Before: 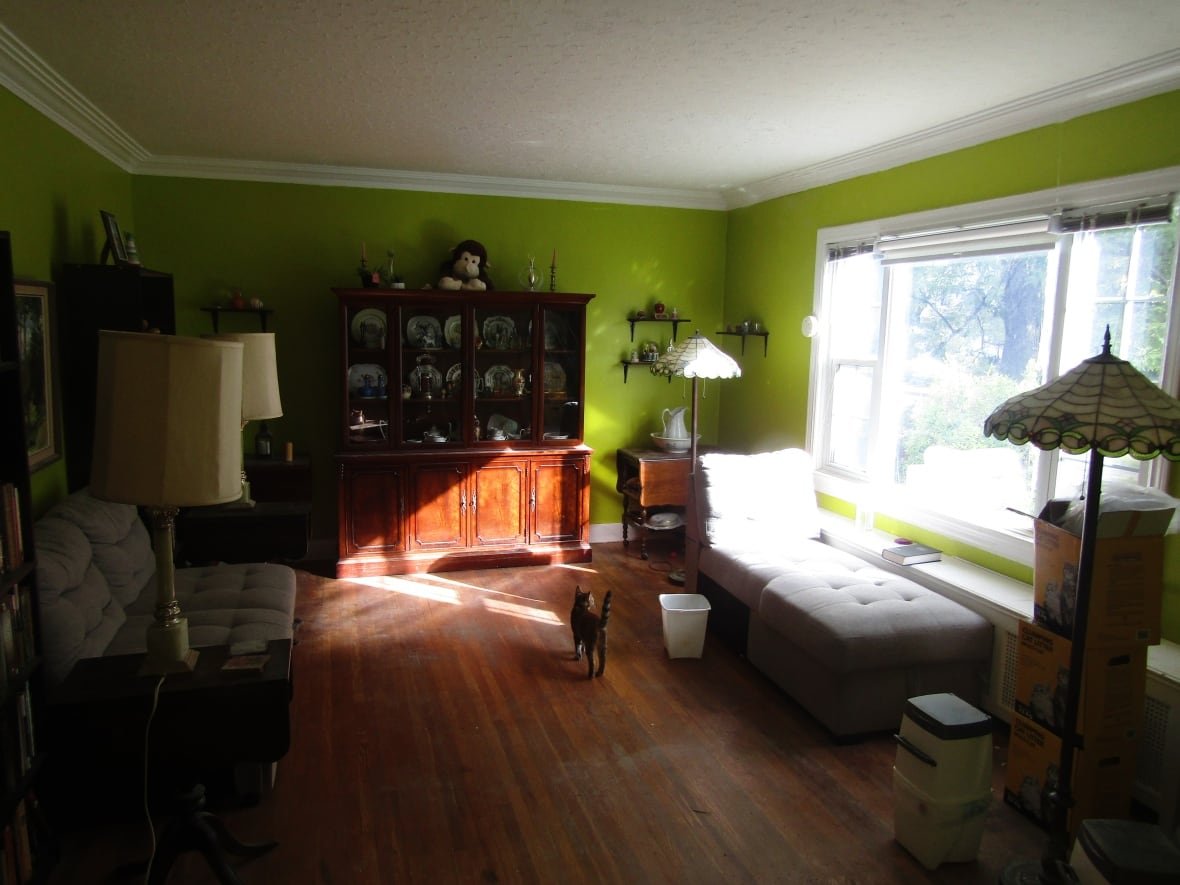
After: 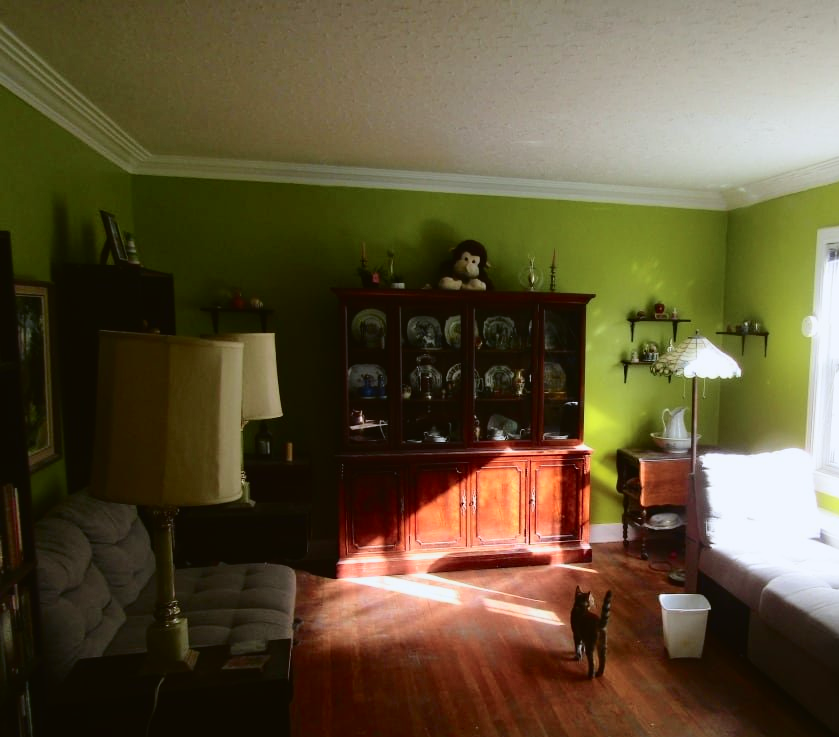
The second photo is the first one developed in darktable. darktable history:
white balance: red 0.974, blue 1.044
crop: right 28.885%, bottom 16.626%
tone curve: curves: ch0 [(0, 0.021) (0.049, 0.044) (0.152, 0.14) (0.328, 0.377) (0.473, 0.543) (0.641, 0.705) (0.868, 0.887) (1, 0.969)]; ch1 [(0, 0) (0.302, 0.331) (0.427, 0.433) (0.472, 0.47) (0.502, 0.503) (0.522, 0.526) (0.564, 0.591) (0.602, 0.632) (0.677, 0.701) (0.859, 0.885) (1, 1)]; ch2 [(0, 0) (0.33, 0.301) (0.447, 0.44) (0.487, 0.496) (0.502, 0.516) (0.535, 0.554) (0.565, 0.598) (0.618, 0.629) (1, 1)], color space Lab, independent channels, preserve colors none
